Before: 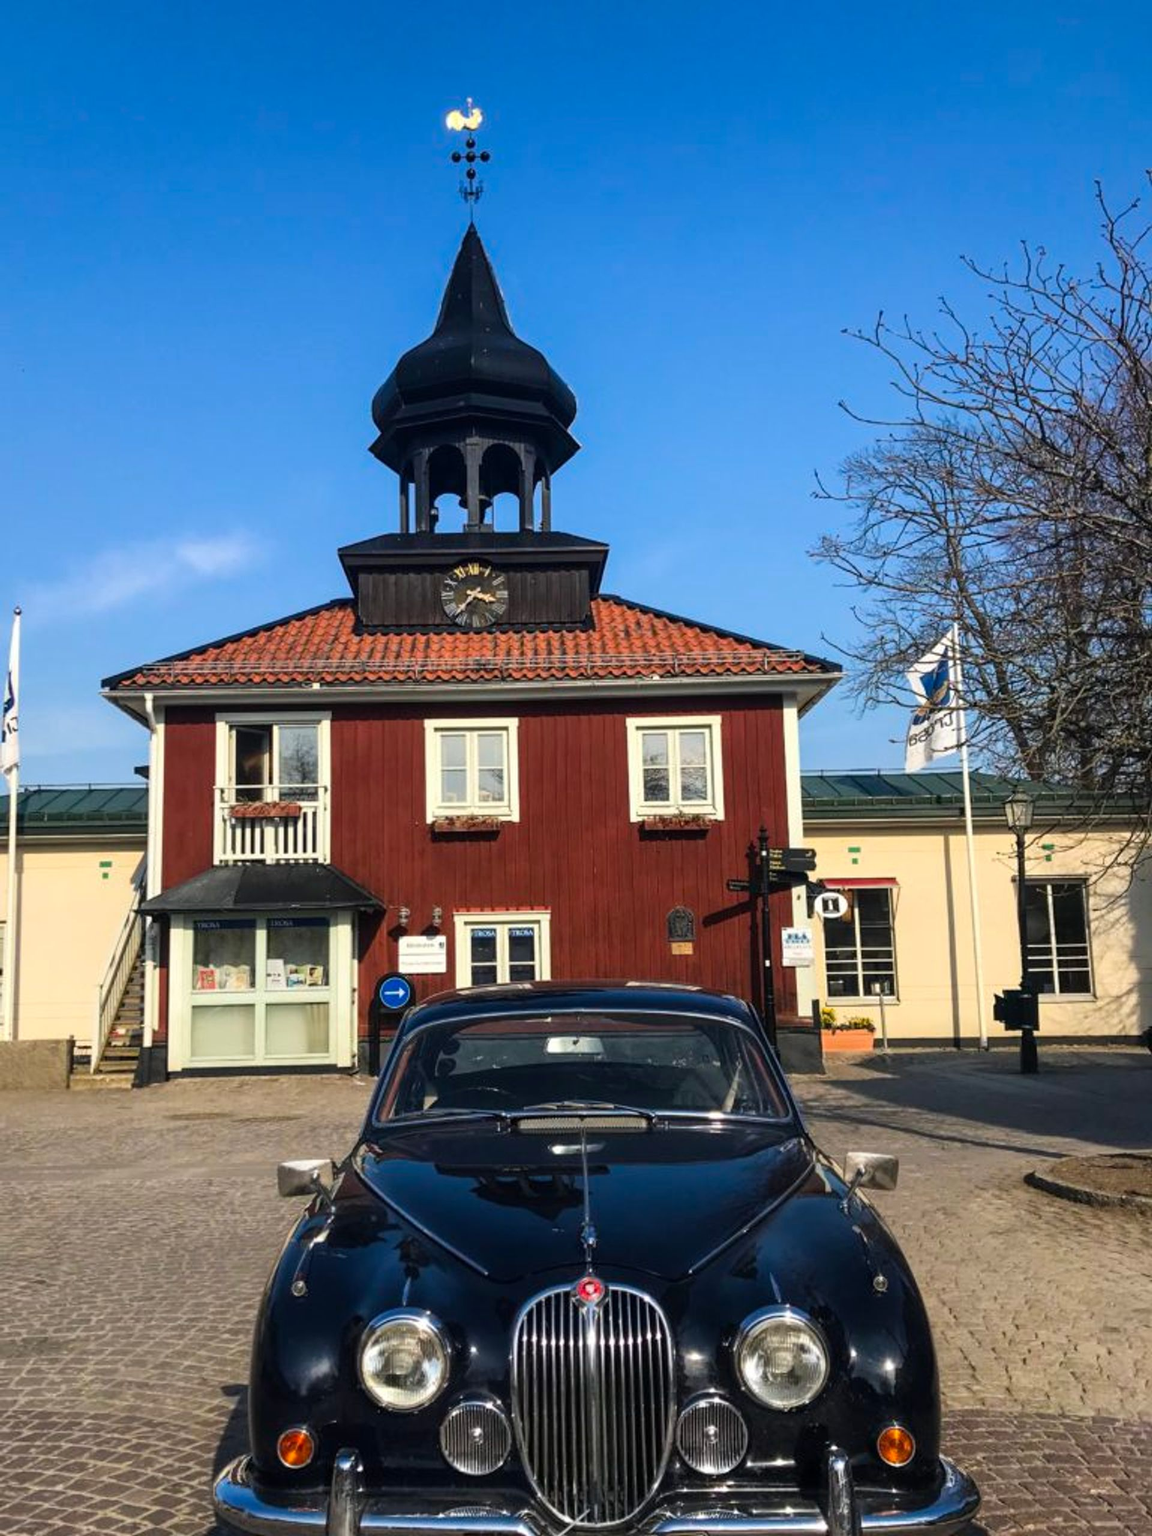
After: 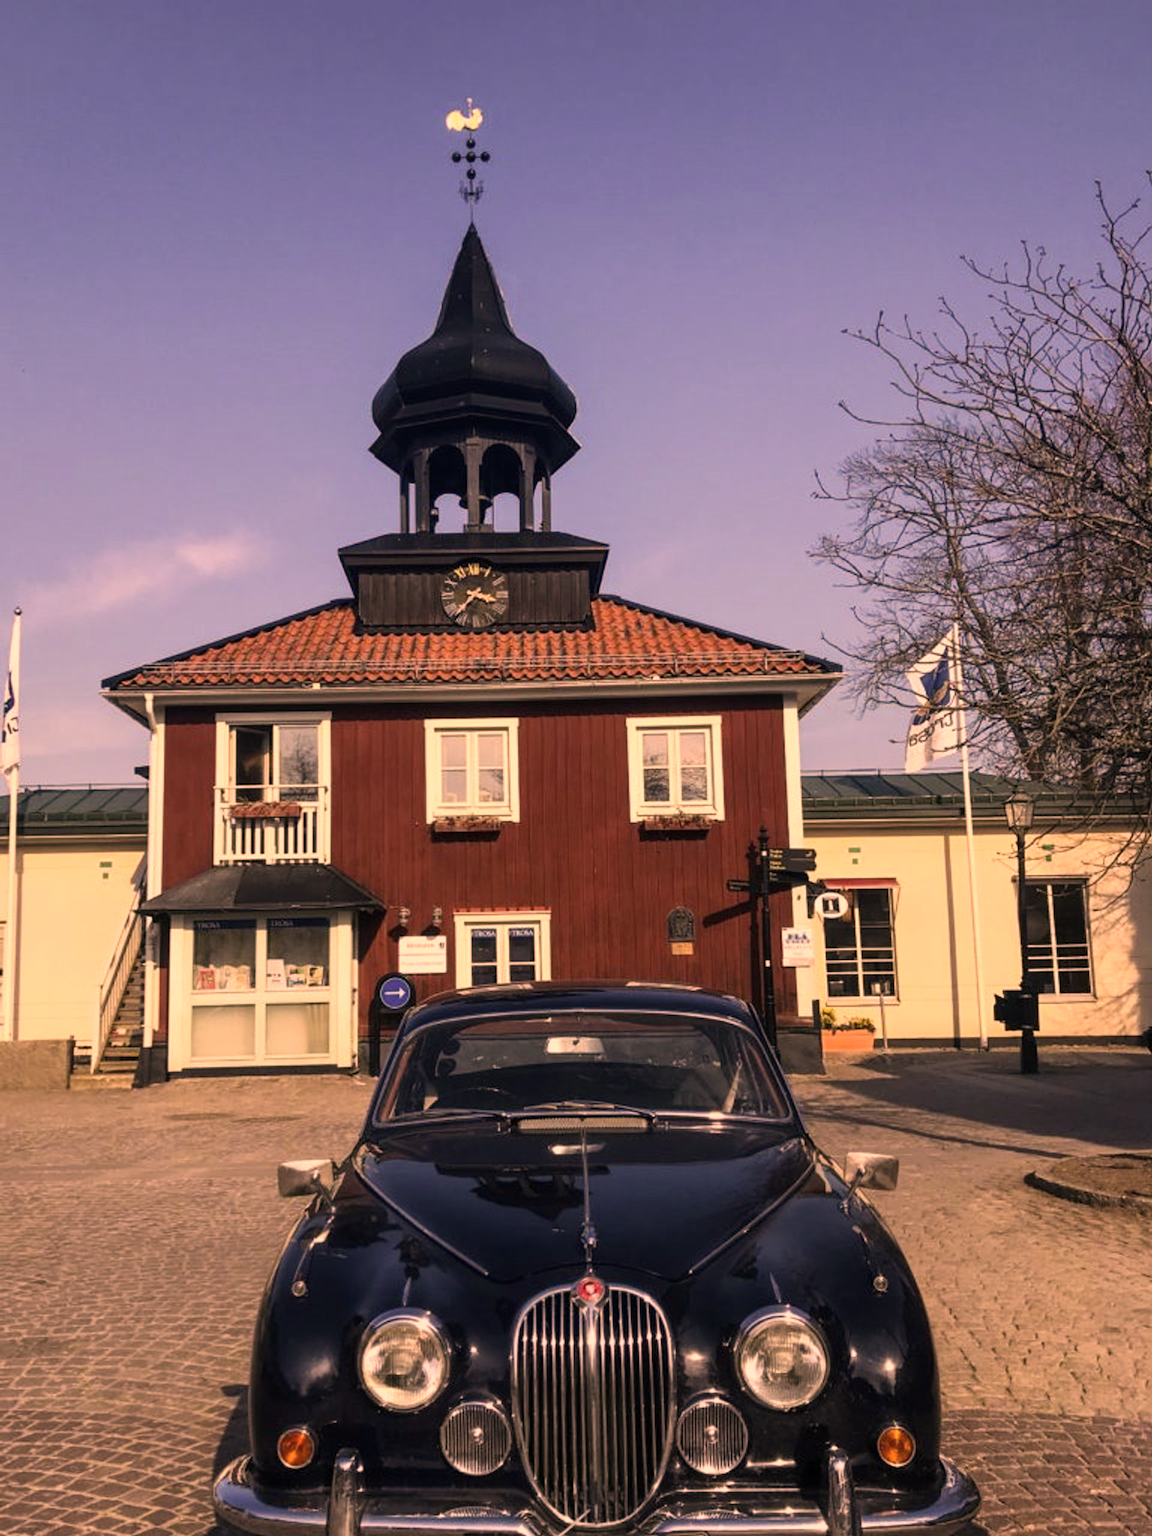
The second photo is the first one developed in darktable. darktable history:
color correction: highlights a* 39.26, highlights b* 39.71, saturation 0.689
